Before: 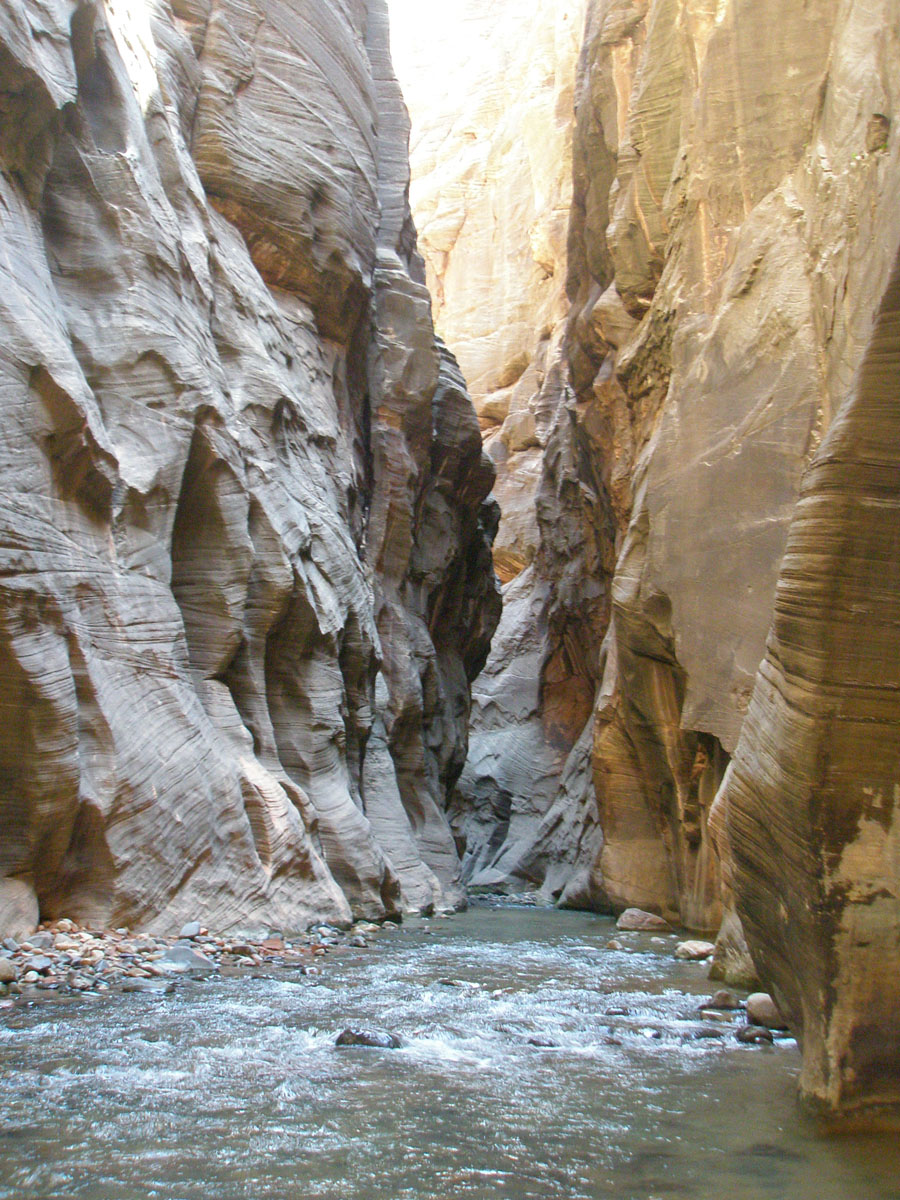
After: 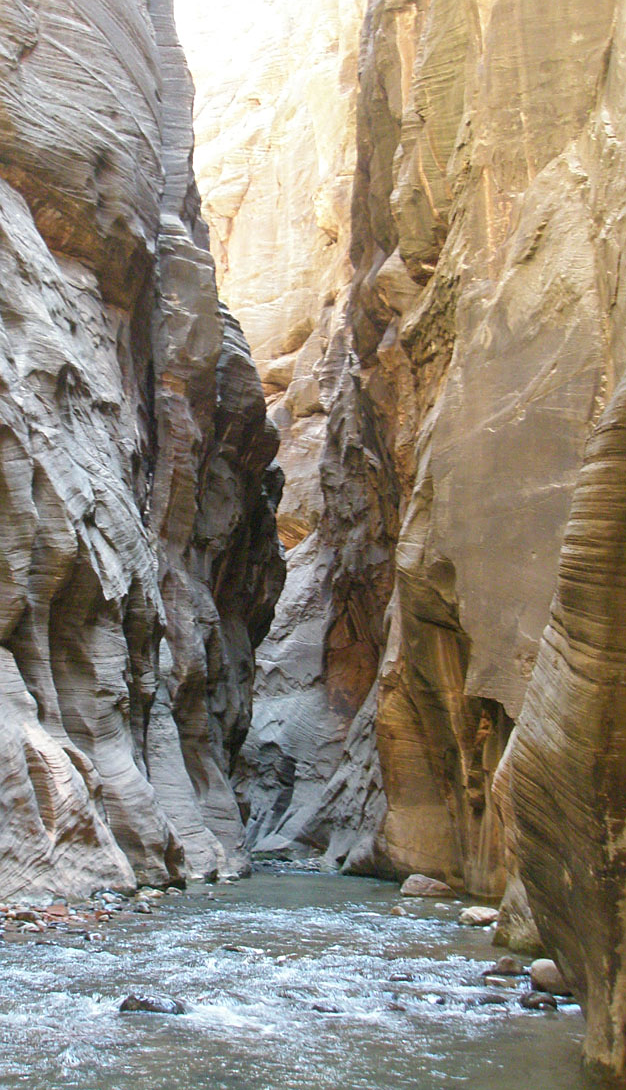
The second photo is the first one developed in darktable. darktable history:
sharpen: amount 0.2
crop and rotate: left 24.034%, top 2.838%, right 6.406%, bottom 6.299%
